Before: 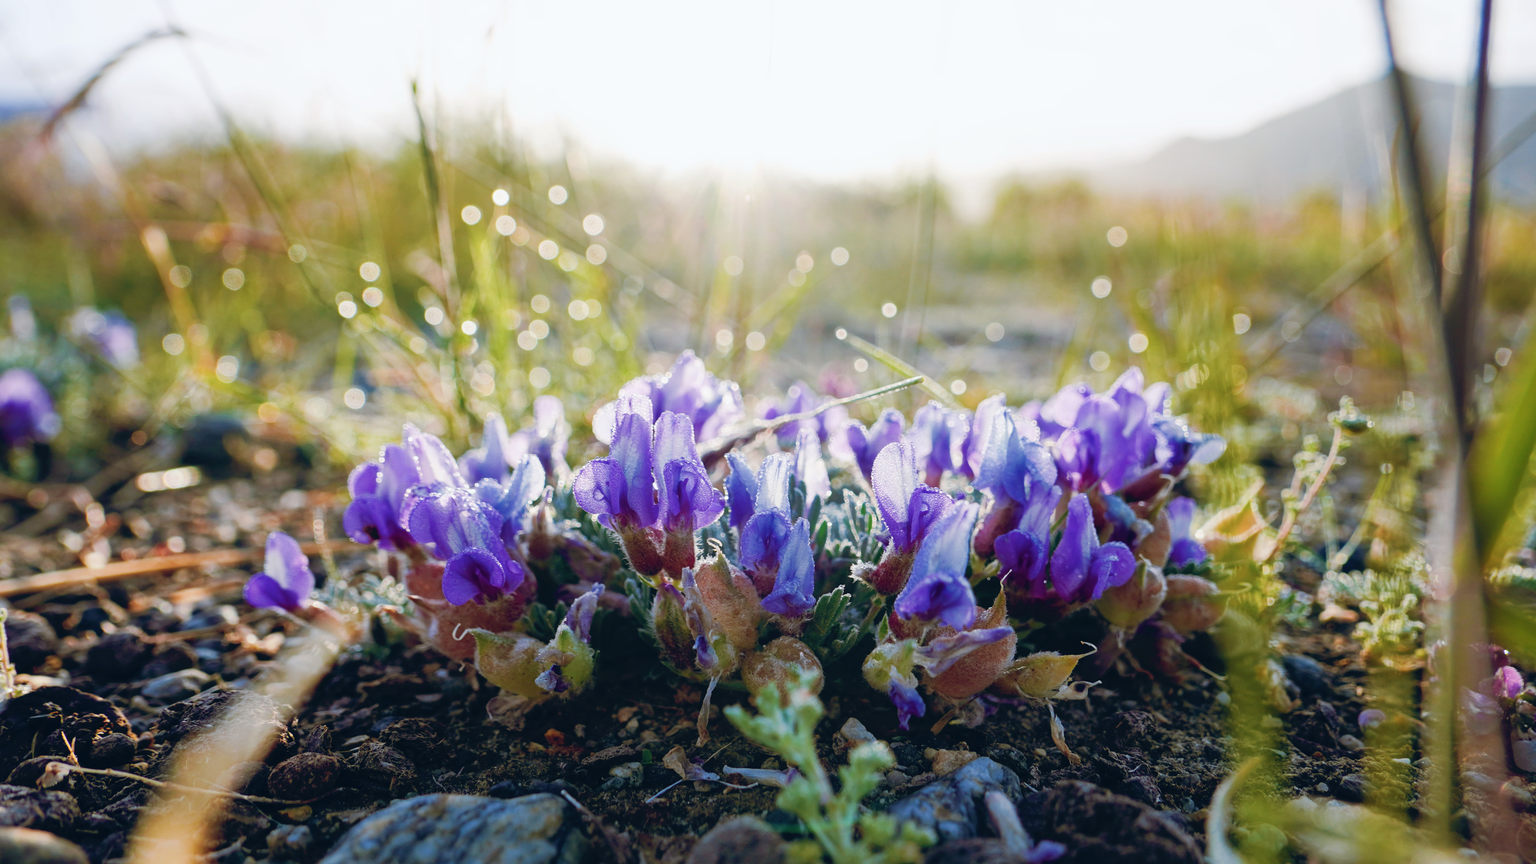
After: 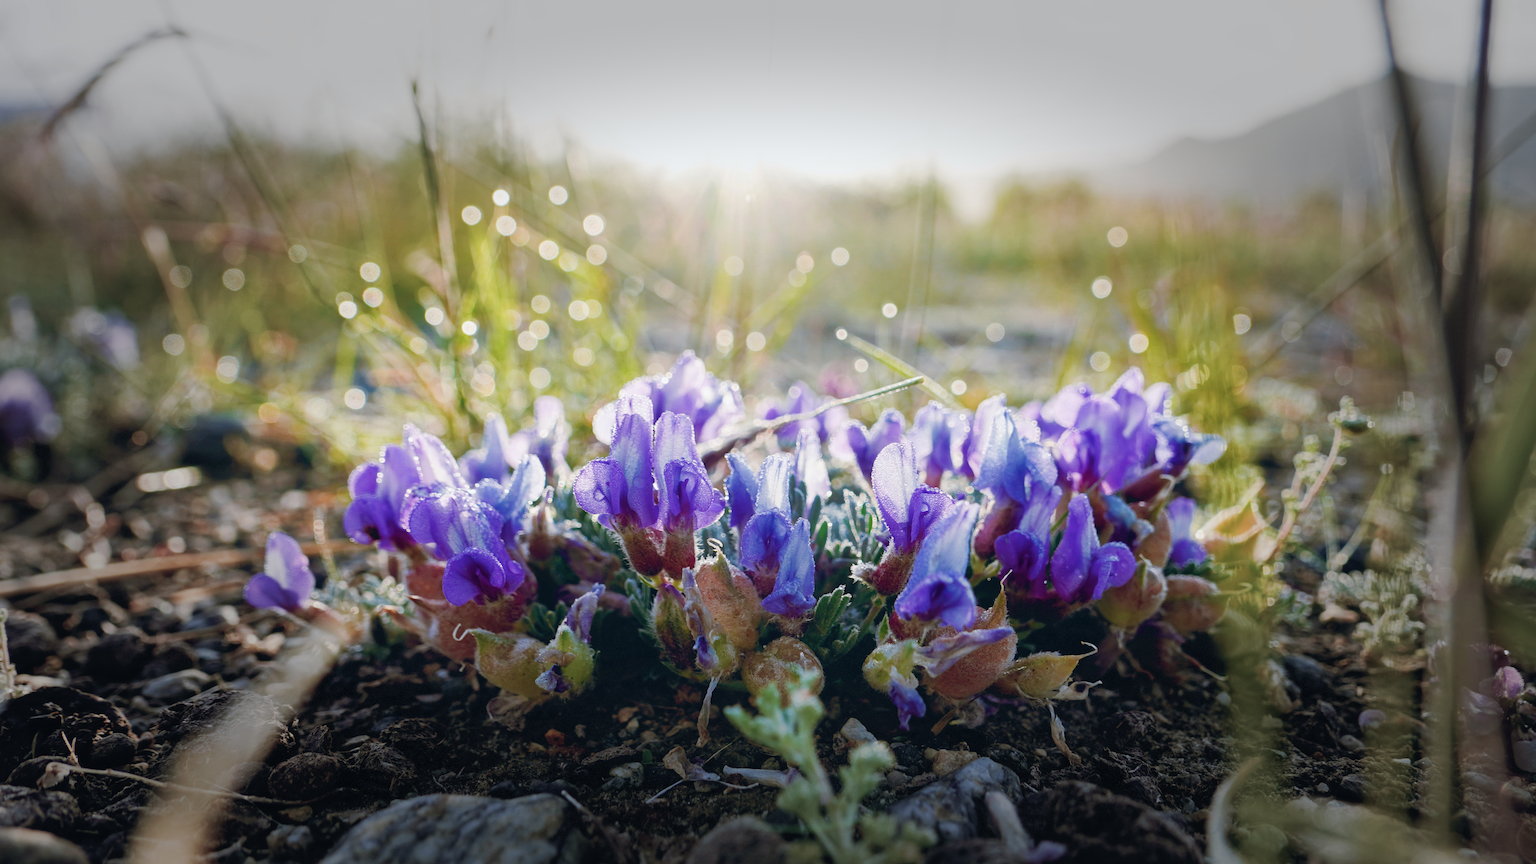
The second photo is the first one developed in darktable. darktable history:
vignetting: fall-off start 48.88%, automatic ratio true, width/height ratio 1.284, dithering 8-bit output
